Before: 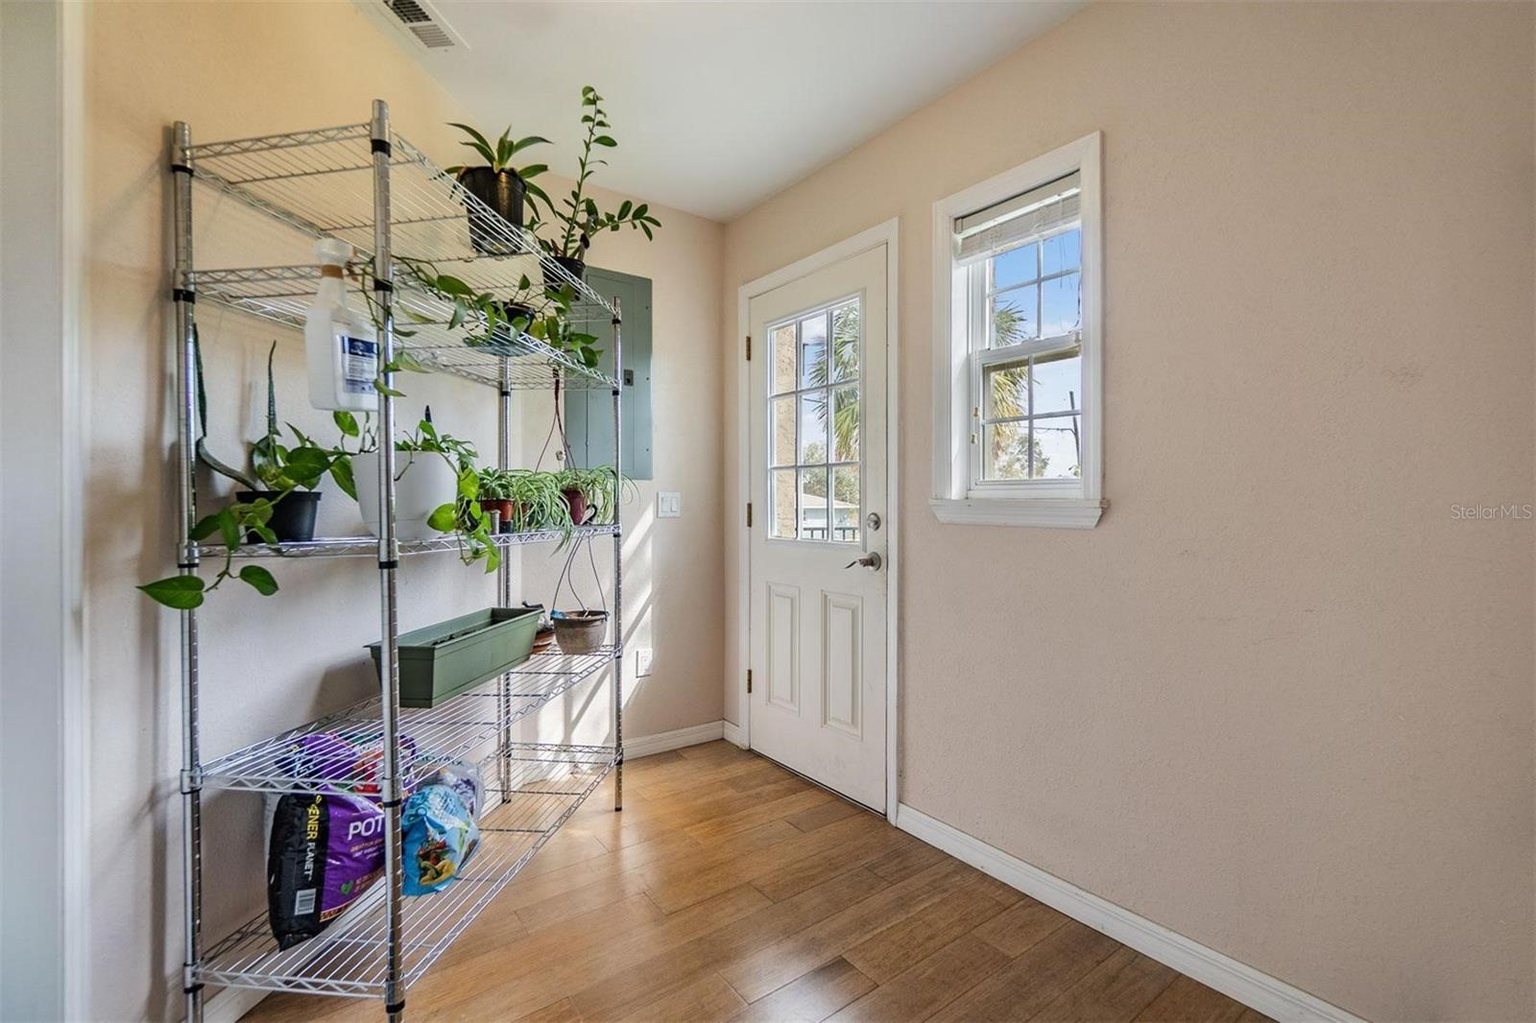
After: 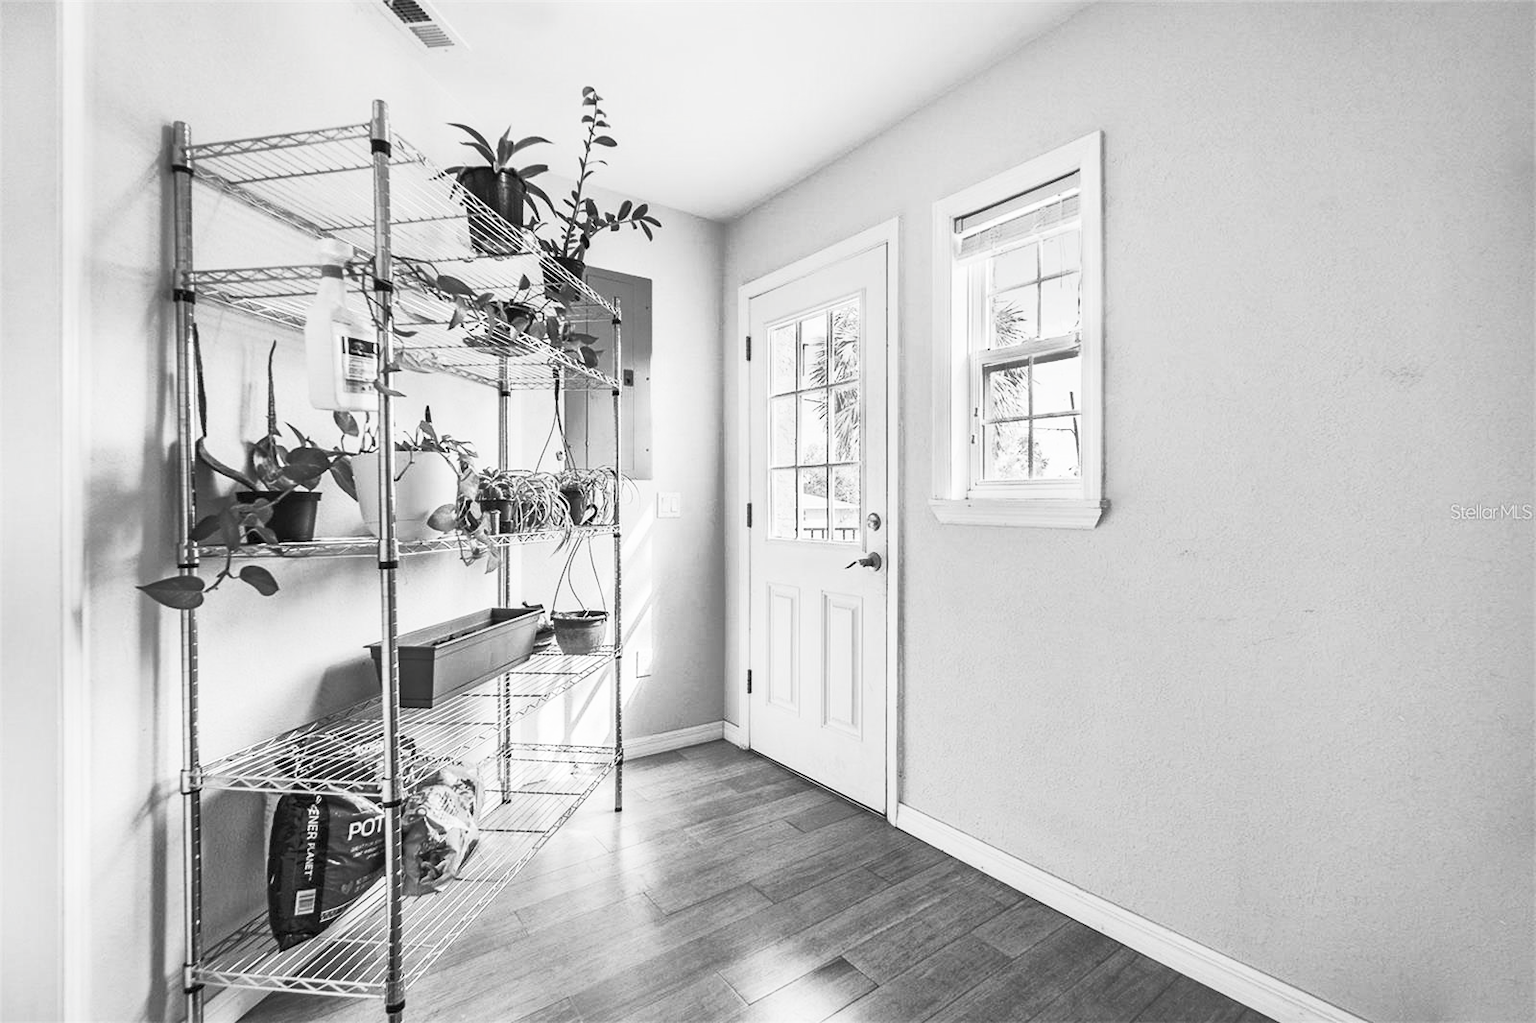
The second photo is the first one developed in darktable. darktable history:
shadows and highlights: on, module defaults
contrast brightness saturation: contrast 0.541, brightness 0.482, saturation -0.993
